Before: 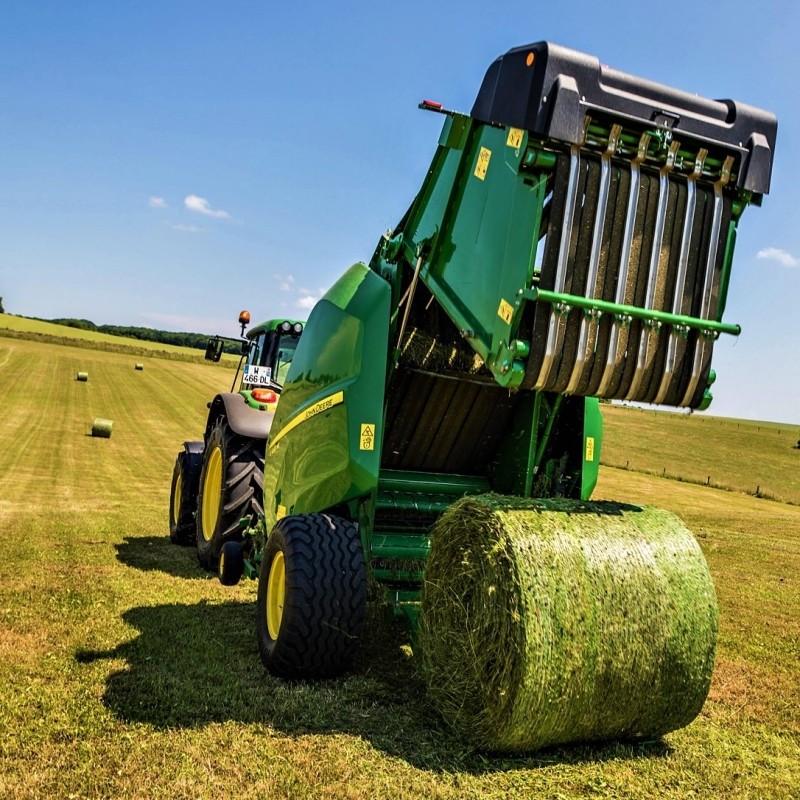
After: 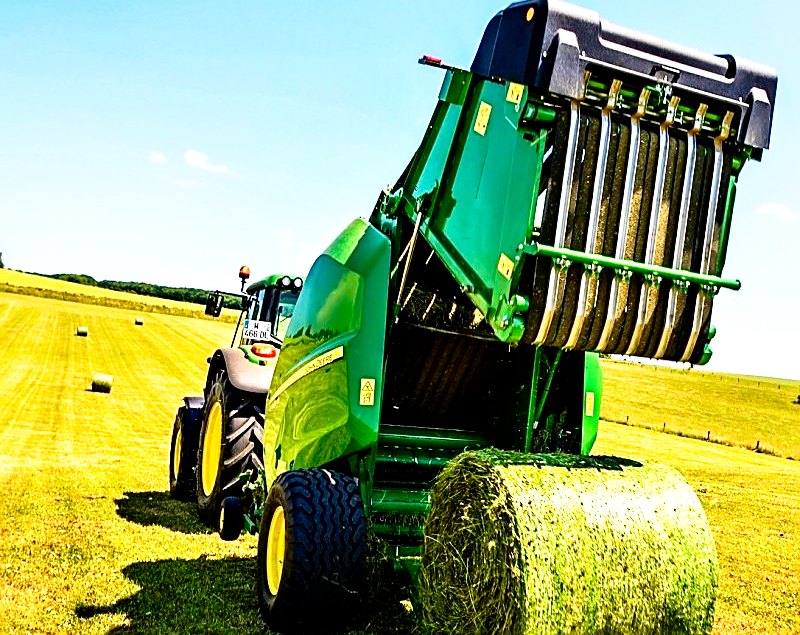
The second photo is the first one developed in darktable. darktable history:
sharpen: on, module defaults
local contrast: mode bilateral grid, contrast 20, coarseness 100, detail 150%, midtone range 0.2
contrast brightness saturation: contrast 0.18, saturation 0.3
crop and rotate: top 5.667%, bottom 14.937%
base curve: curves: ch0 [(0, 0) (0.012, 0.01) (0.073, 0.168) (0.31, 0.711) (0.645, 0.957) (1, 1)], preserve colors none
